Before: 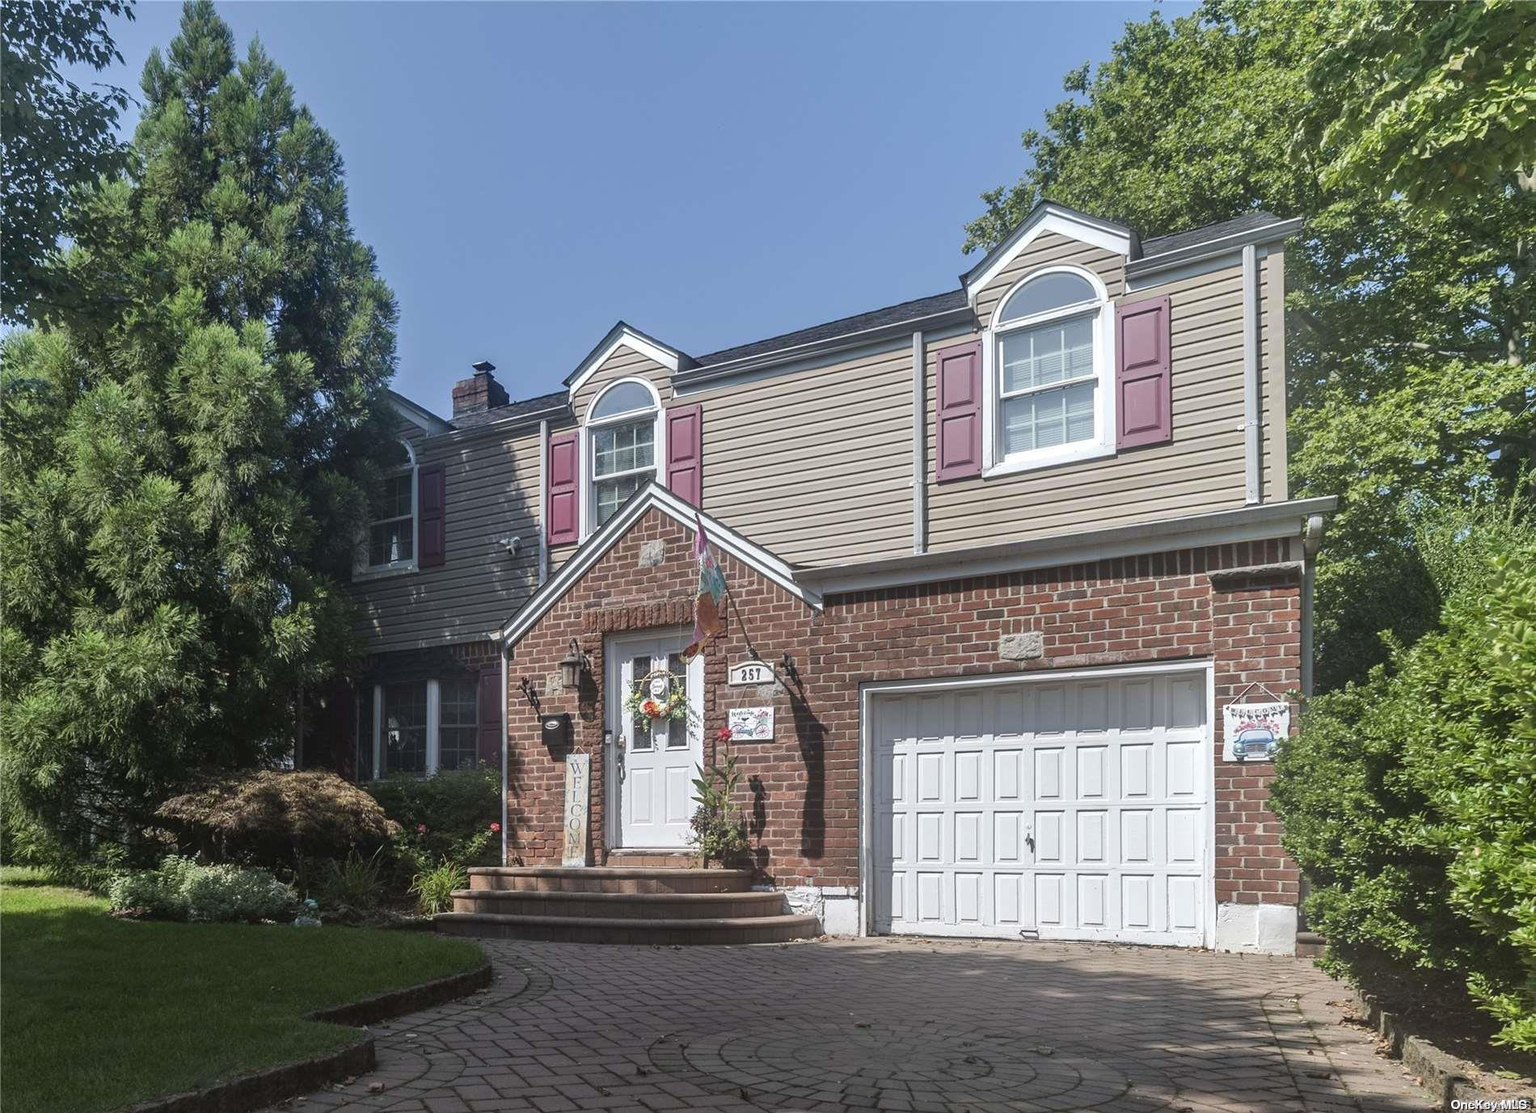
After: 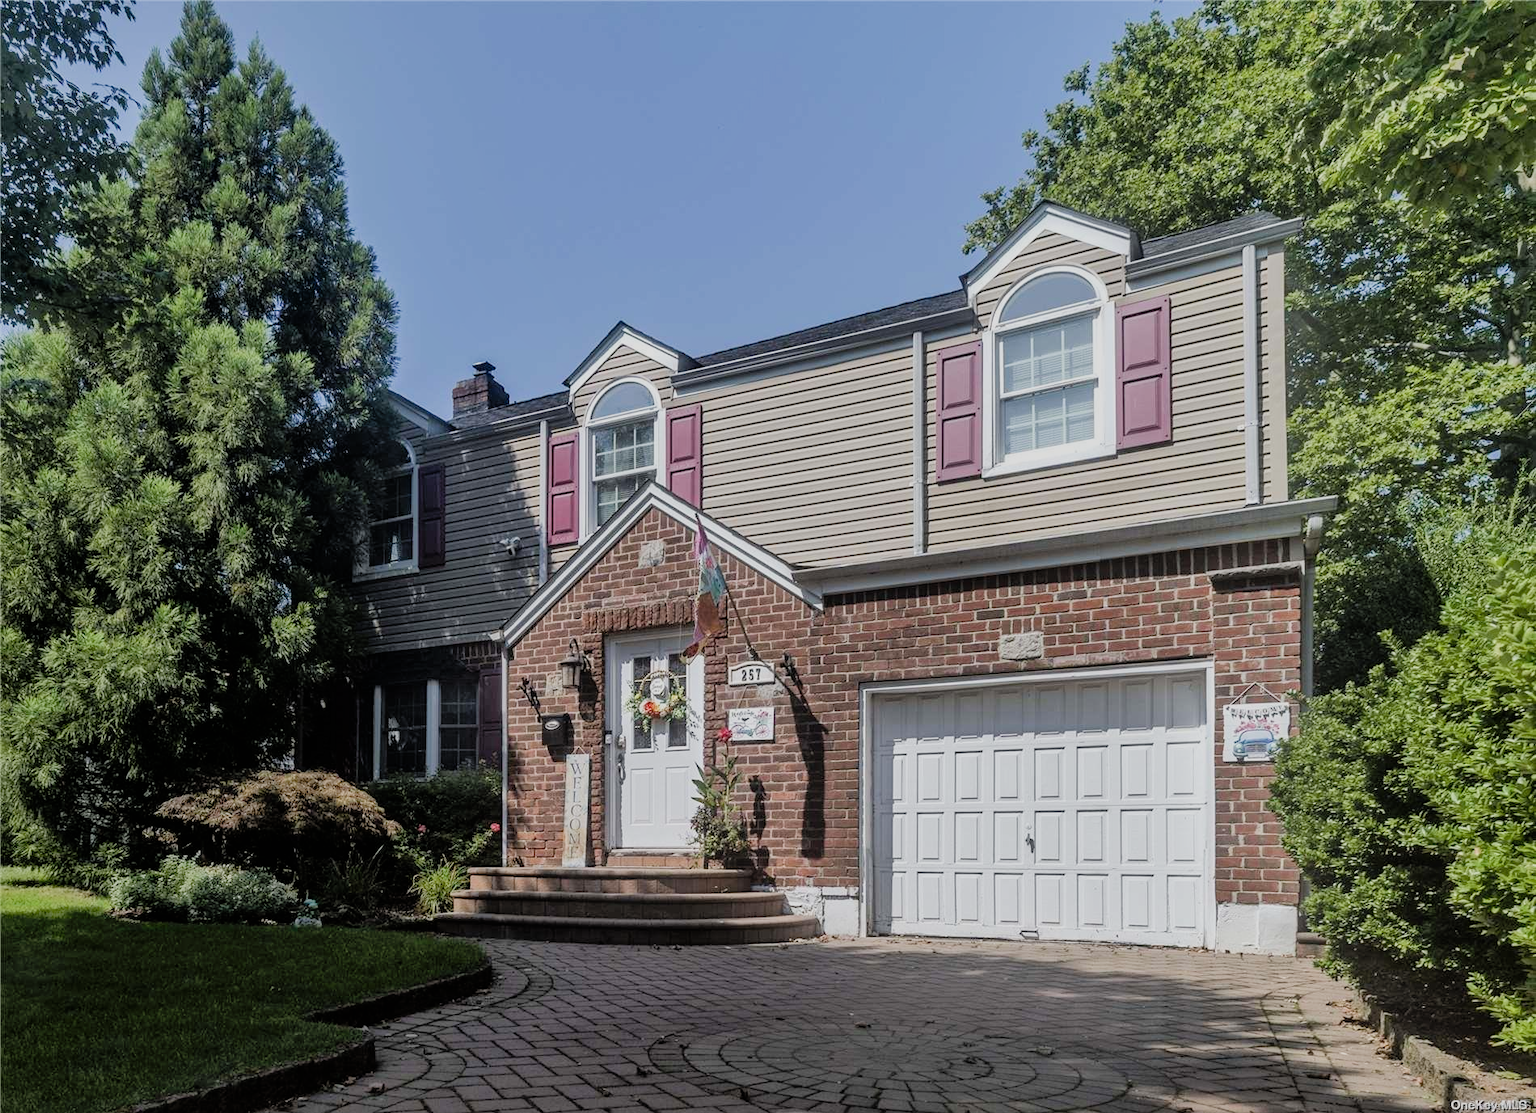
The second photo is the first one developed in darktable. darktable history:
color balance rgb: perceptual saturation grading › global saturation 15.236%, perceptual saturation grading › highlights -19.469%, perceptual saturation grading › shadows 19.548%
filmic rgb: black relative exposure -5.05 EV, white relative exposure 3.95 EV, hardness 2.9, contrast 1.298, highlights saturation mix -29.74%
shadows and highlights: on, module defaults
